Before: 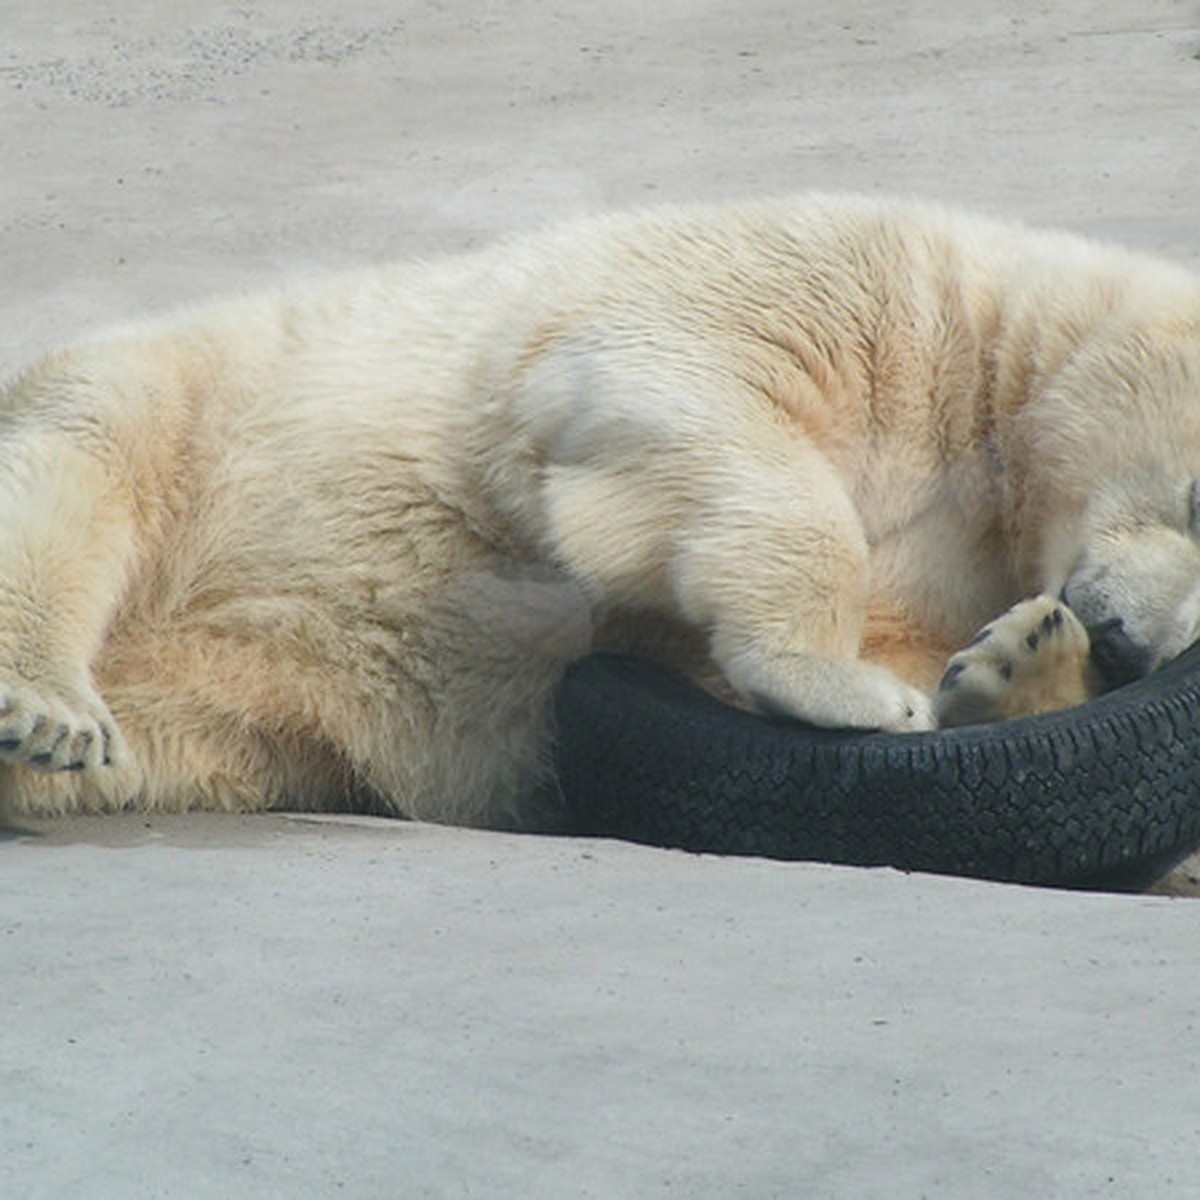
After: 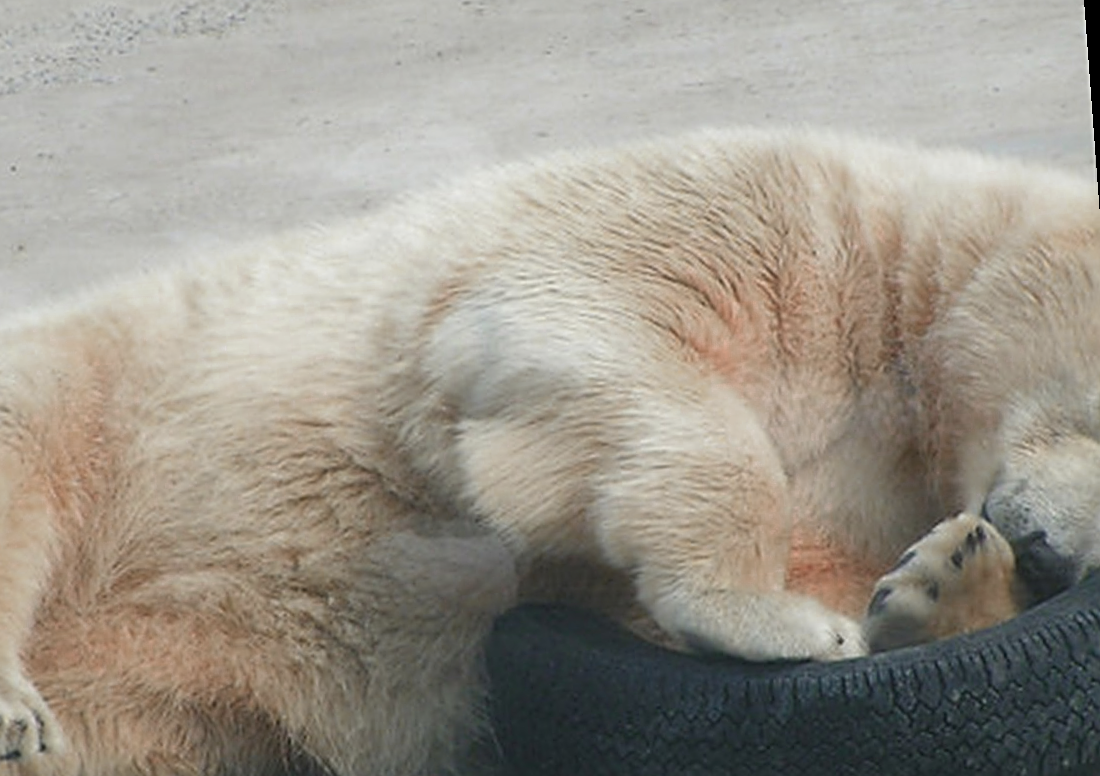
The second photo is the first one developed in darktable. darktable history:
crop and rotate: left 9.345%, top 7.22%, right 4.982%, bottom 32.331%
rotate and perspective: rotation -4.25°, automatic cropping off
sharpen: on, module defaults
color zones: curves: ch0 [(0.006, 0.385) (0.143, 0.563) (0.243, 0.321) (0.352, 0.464) (0.516, 0.456) (0.625, 0.5) (0.75, 0.5) (0.875, 0.5)]; ch1 [(0, 0.5) (0.134, 0.504) (0.246, 0.463) (0.421, 0.515) (0.5, 0.56) (0.625, 0.5) (0.75, 0.5) (0.875, 0.5)]; ch2 [(0, 0.5) (0.131, 0.426) (0.307, 0.289) (0.38, 0.188) (0.513, 0.216) (0.625, 0.548) (0.75, 0.468) (0.838, 0.396) (0.971, 0.311)]
